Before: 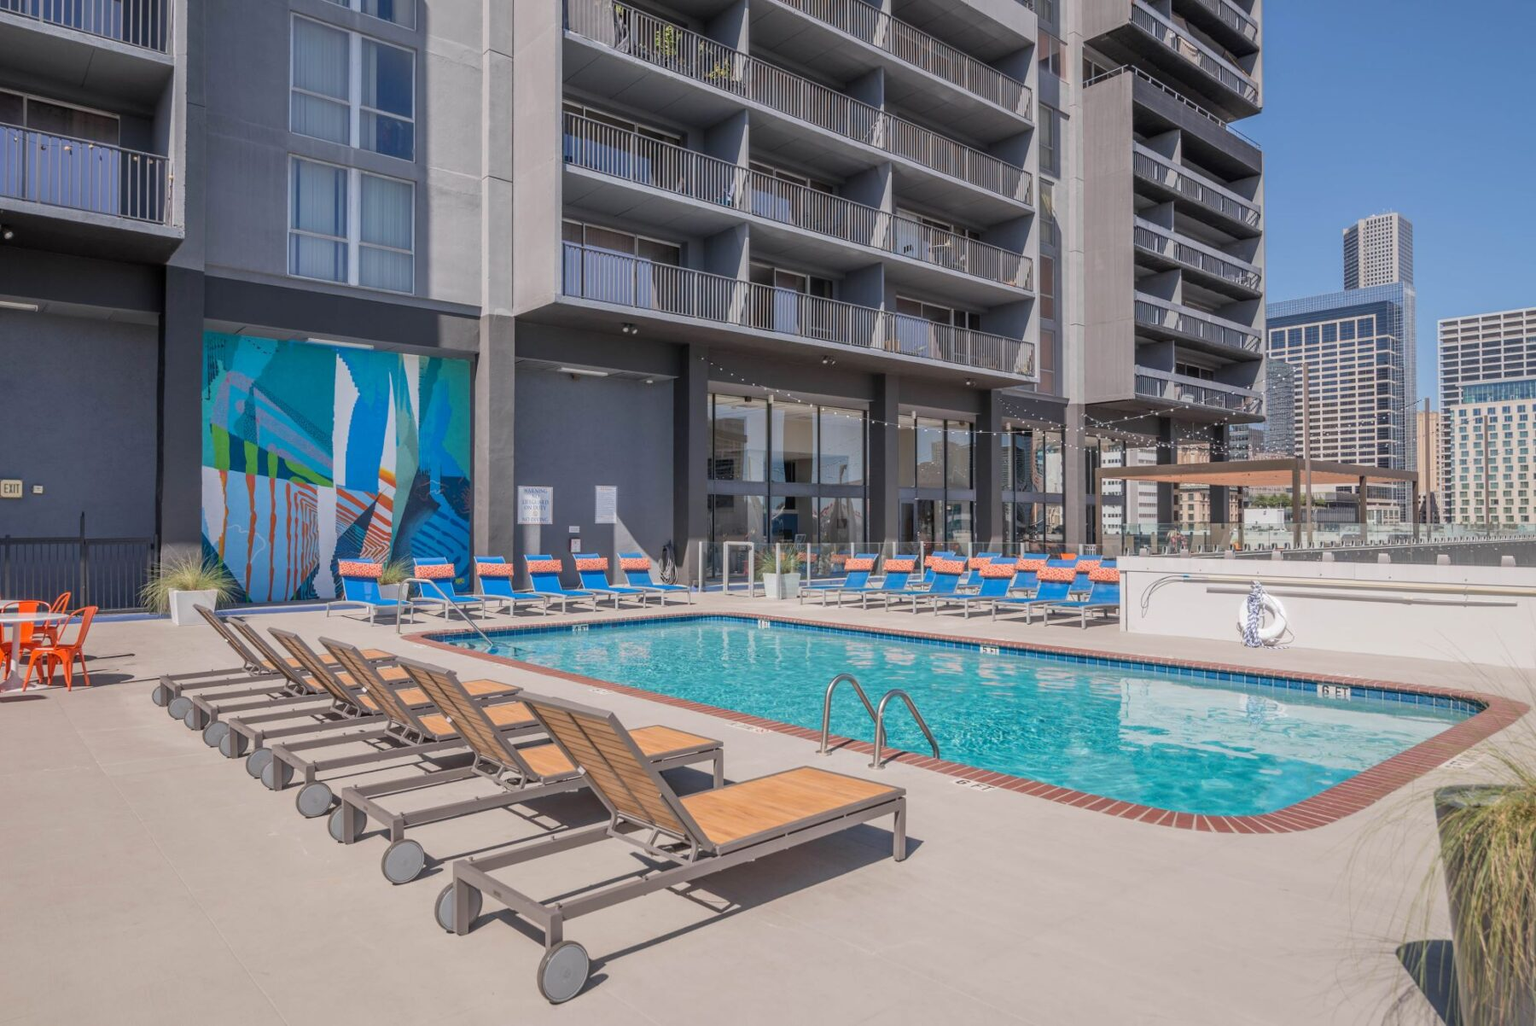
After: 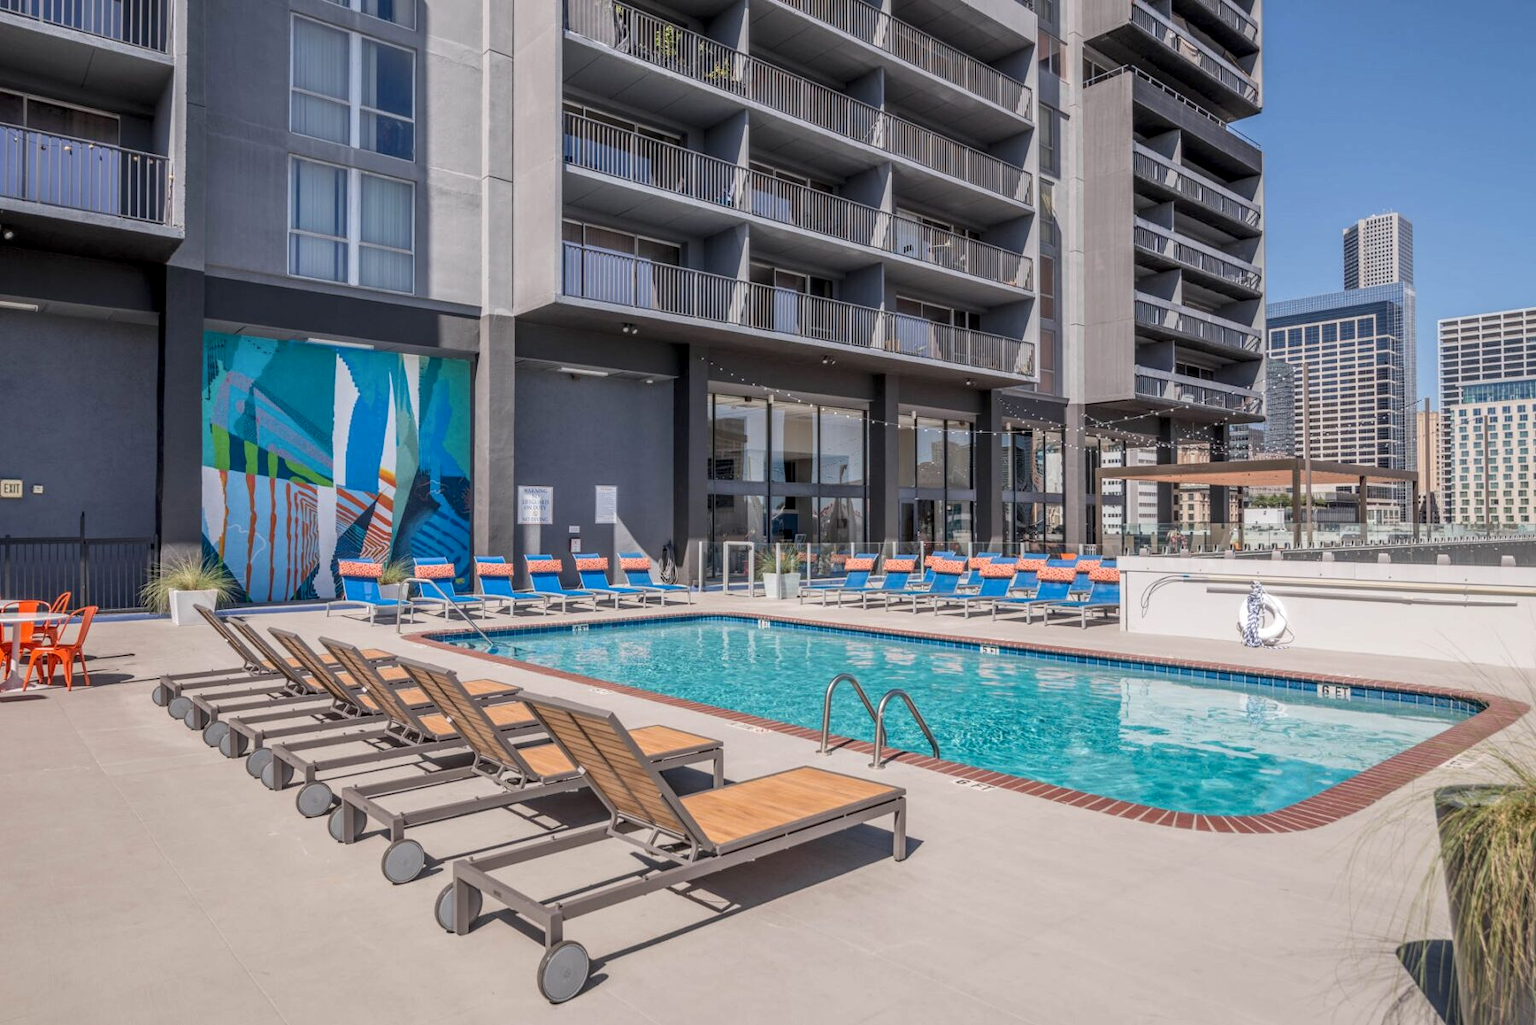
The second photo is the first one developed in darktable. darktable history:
contrast brightness saturation: contrast 0.07
local contrast: detail 130%
